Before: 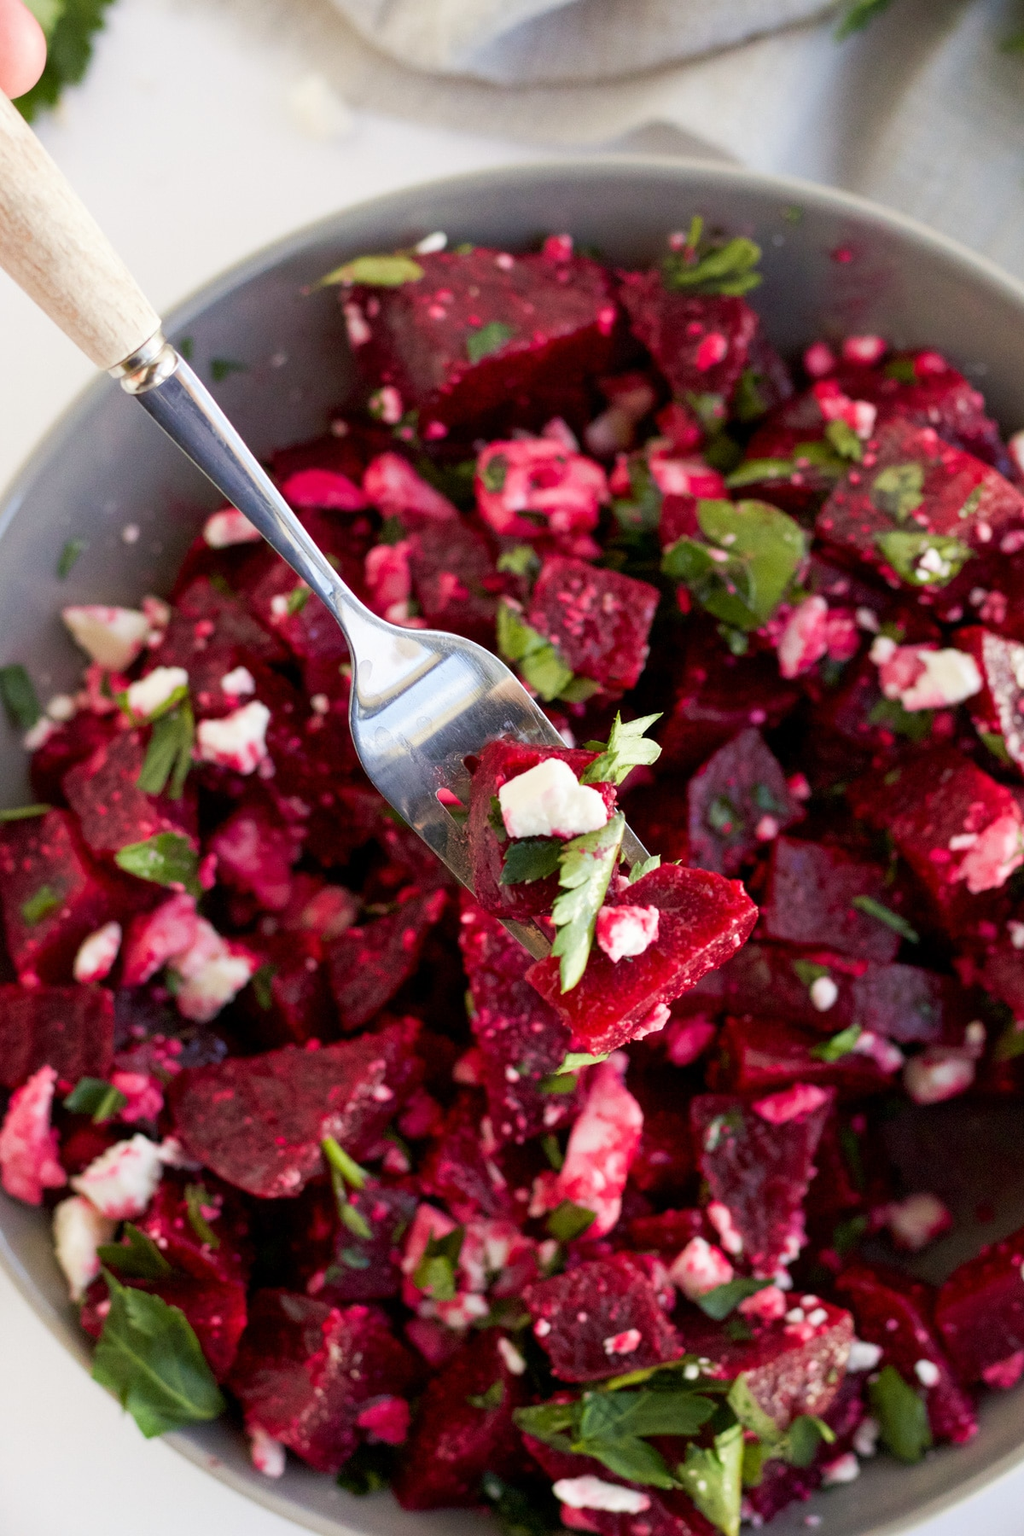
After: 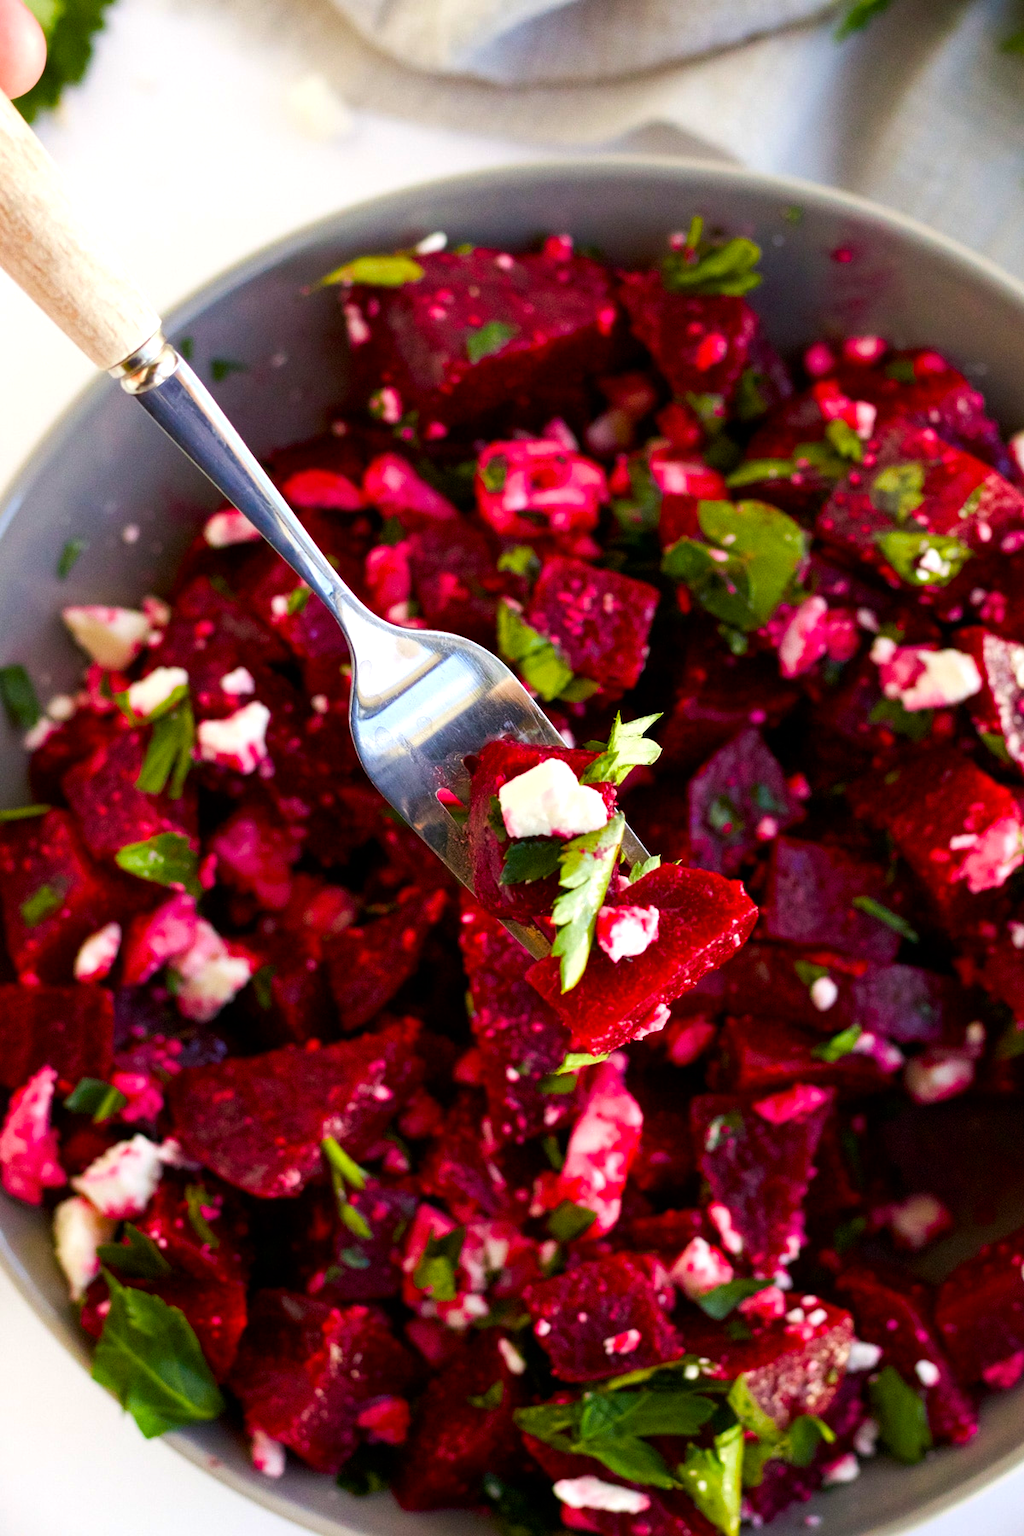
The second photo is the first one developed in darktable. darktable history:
exposure: black level correction 0, compensate exposure bias true, compensate highlight preservation false
color balance rgb: linear chroma grading › global chroma 50%, perceptual saturation grading › global saturation 2.34%, global vibrance 6.64%, contrast 12.71%, saturation formula JzAzBz (2021)
contrast brightness saturation: contrast 0.03, brightness -0.04
